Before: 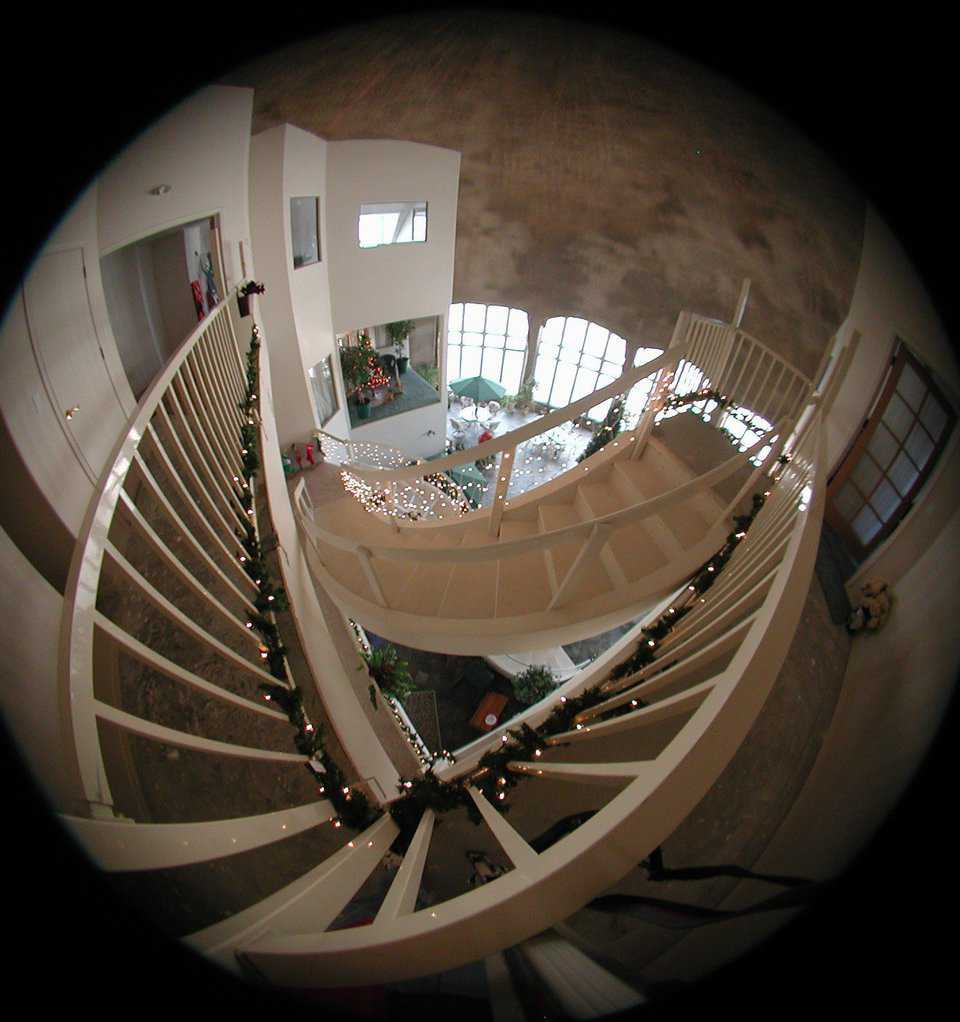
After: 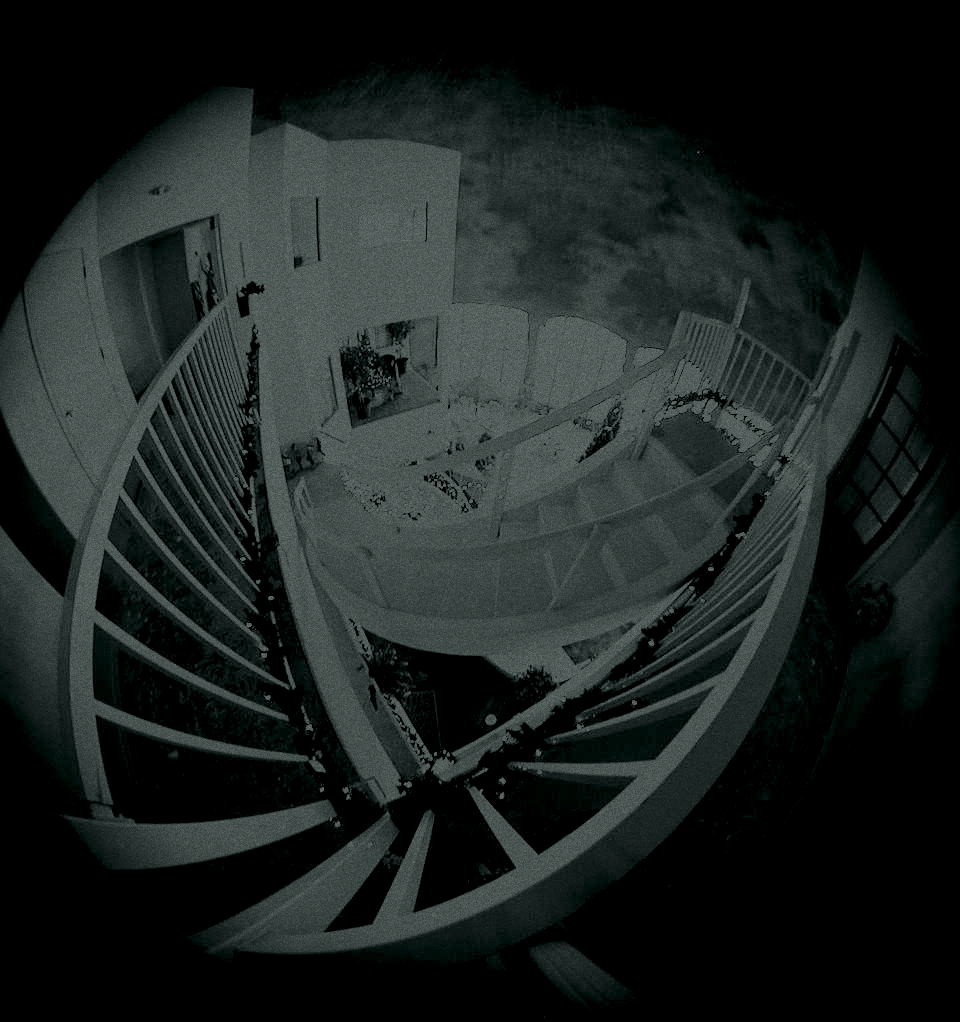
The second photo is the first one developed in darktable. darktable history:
grain: coarseness 0.09 ISO, strength 40%
sharpen: amount 0.2
exposure: exposure 0.64 EV, compensate highlight preservation false
color correction: highlights a* 10.44, highlights b* 30.04, shadows a* 2.73, shadows b* 17.51, saturation 1.72
colorize: hue 90°, saturation 19%, lightness 1.59%, version 1
rgb curve: curves: ch0 [(0, 0) (0.21, 0.15) (0.24, 0.21) (0.5, 0.75) (0.75, 0.96) (0.89, 0.99) (1, 1)]; ch1 [(0, 0.02) (0.21, 0.13) (0.25, 0.2) (0.5, 0.67) (0.75, 0.9) (0.89, 0.97) (1, 1)]; ch2 [(0, 0.02) (0.21, 0.13) (0.25, 0.2) (0.5, 0.67) (0.75, 0.9) (0.89, 0.97) (1, 1)], compensate middle gray true
